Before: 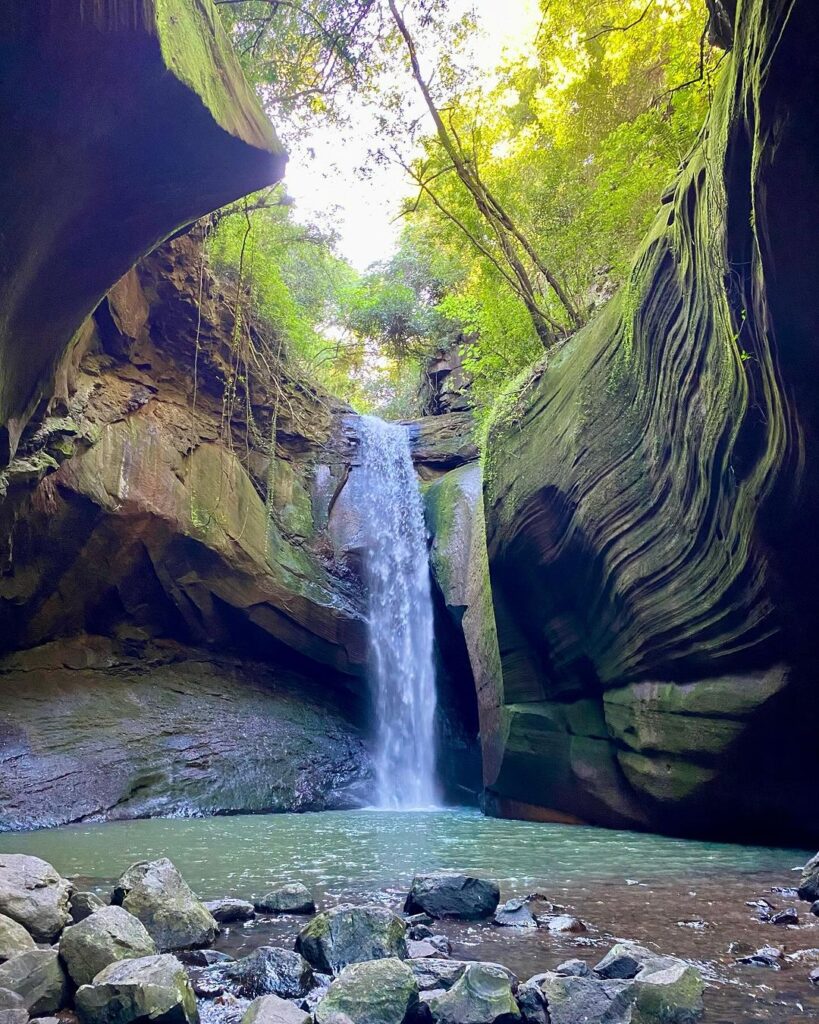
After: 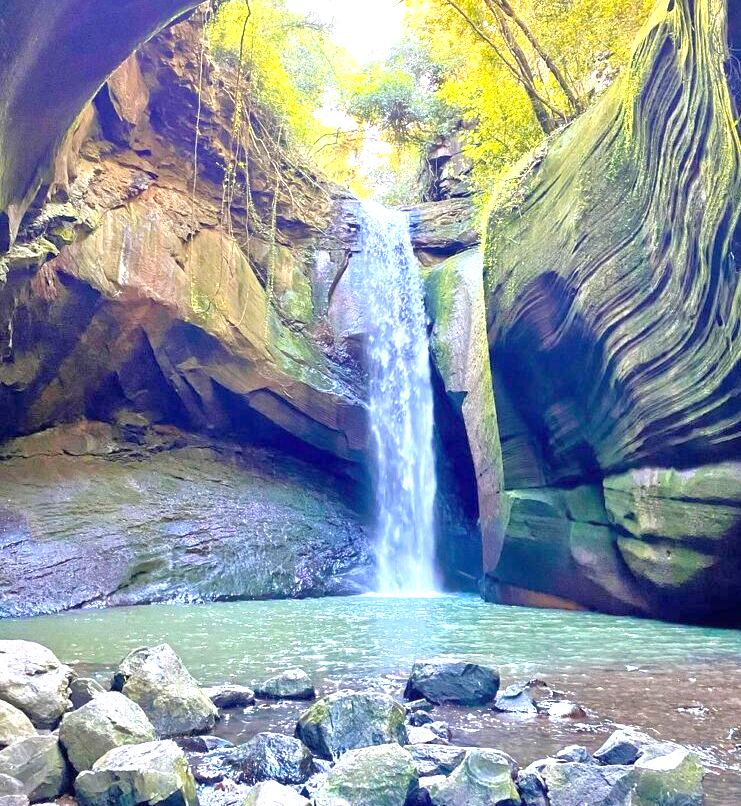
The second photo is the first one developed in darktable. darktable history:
tone equalizer: -7 EV 0.15 EV, -6 EV 0.6 EV, -5 EV 1.15 EV, -4 EV 1.33 EV, -3 EV 1.15 EV, -2 EV 0.6 EV, -1 EV 0.15 EV, mask exposure compensation -0.5 EV
exposure: black level correction 0, exposure 1.1 EV, compensate highlight preservation false
crop: top 20.916%, right 9.437%, bottom 0.316%
color zones: curves: ch1 [(0, 0.469) (0.072, 0.457) (0.243, 0.494) (0.429, 0.5) (0.571, 0.5) (0.714, 0.5) (0.857, 0.5) (1, 0.469)]; ch2 [(0, 0.499) (0.143, 0.467) (0.242, 0.436) (0.429, 0.493) (0.571, 0.5) (0.714, 0.5) (0.857, 0.5) (1, 0.499)]
